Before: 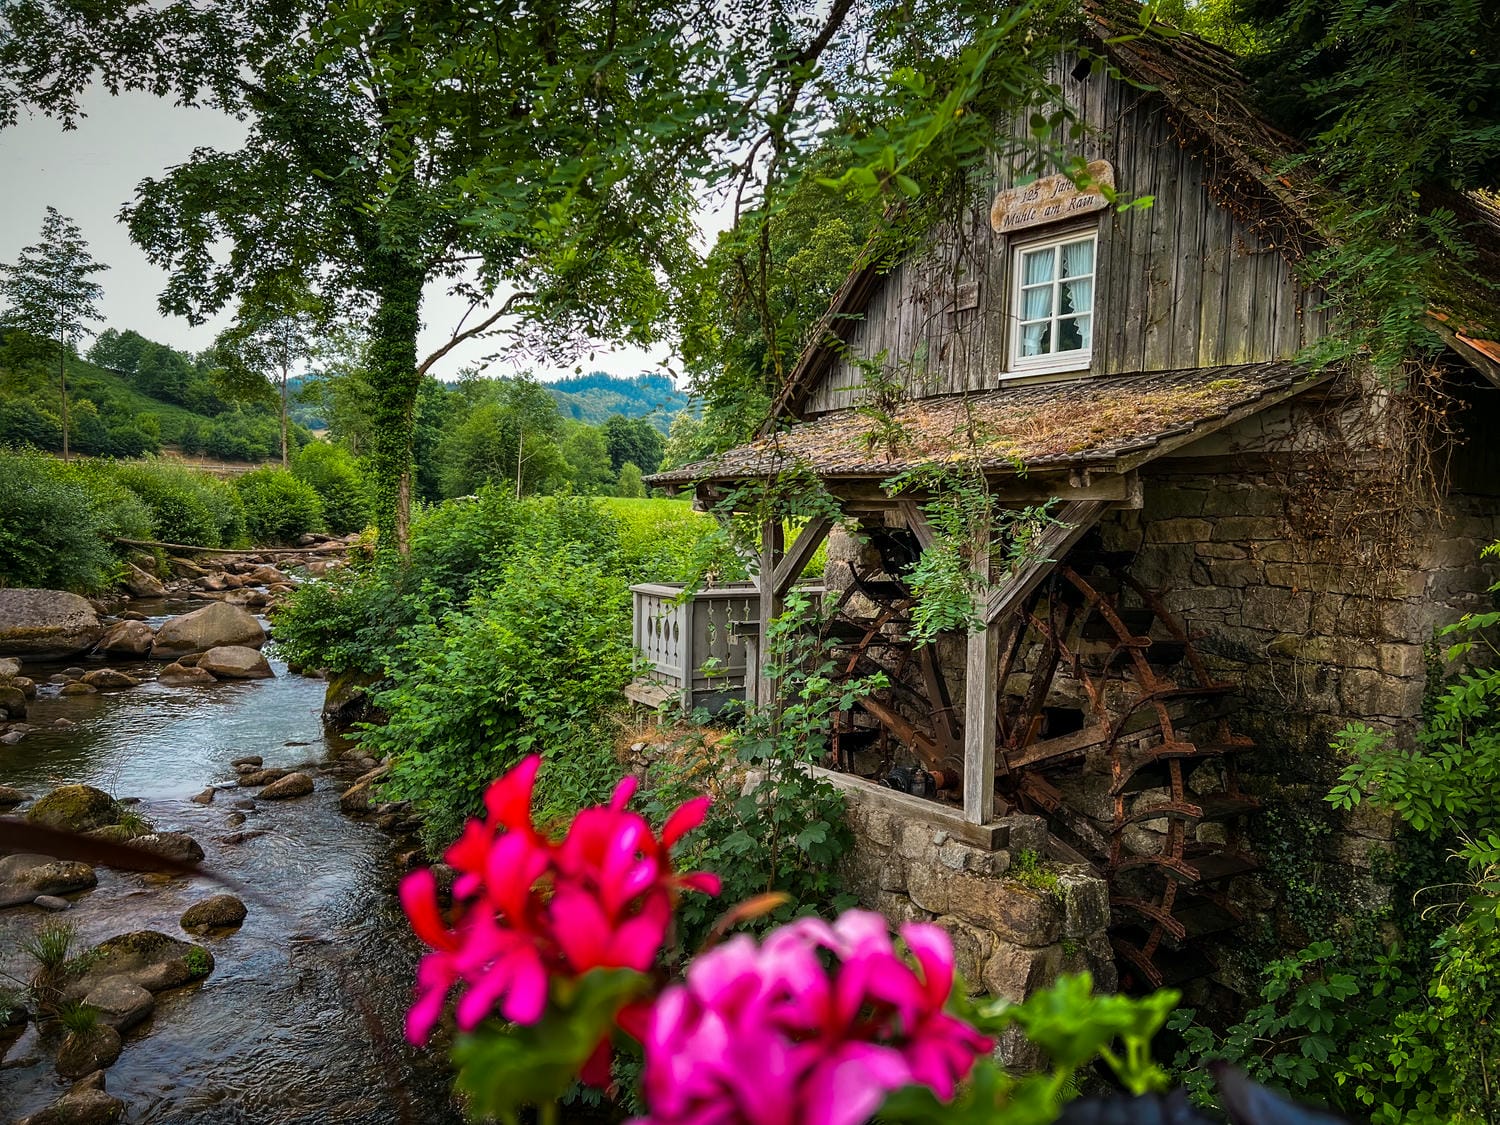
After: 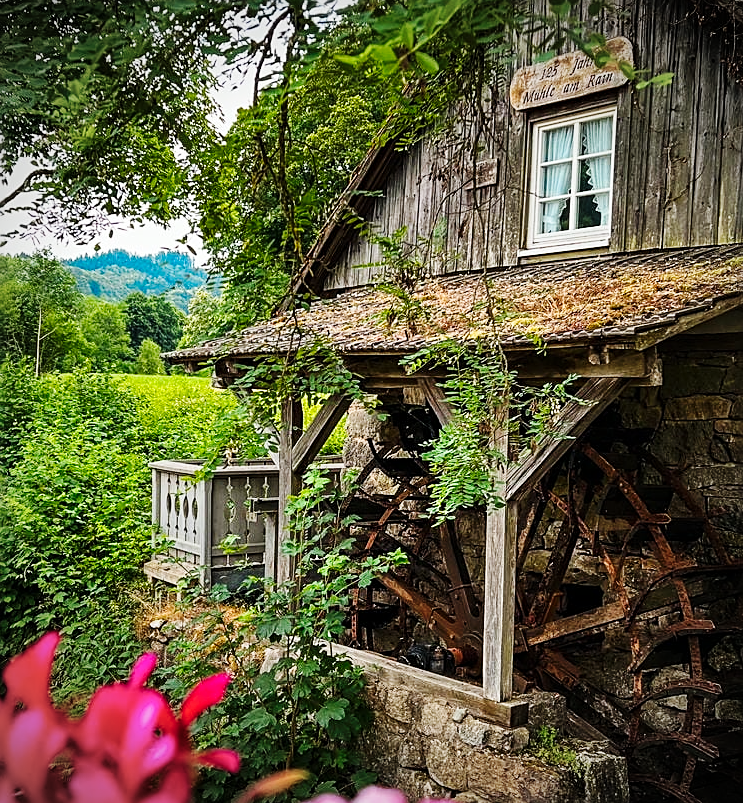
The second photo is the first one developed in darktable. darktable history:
tone equalizer: on, module defaults
crop: left 32.075%, top 10.976%, right 18.355%, bottom 17.596%
vignetting: on, module defaults
sharpen: on, module defaults
base curve: curves: ch0 [(0, 0) (0.032, 0.025) (0.121, 0.166) (0.206, 0.329) (0.605, 0.79) (1, 1)], preserve colors none
